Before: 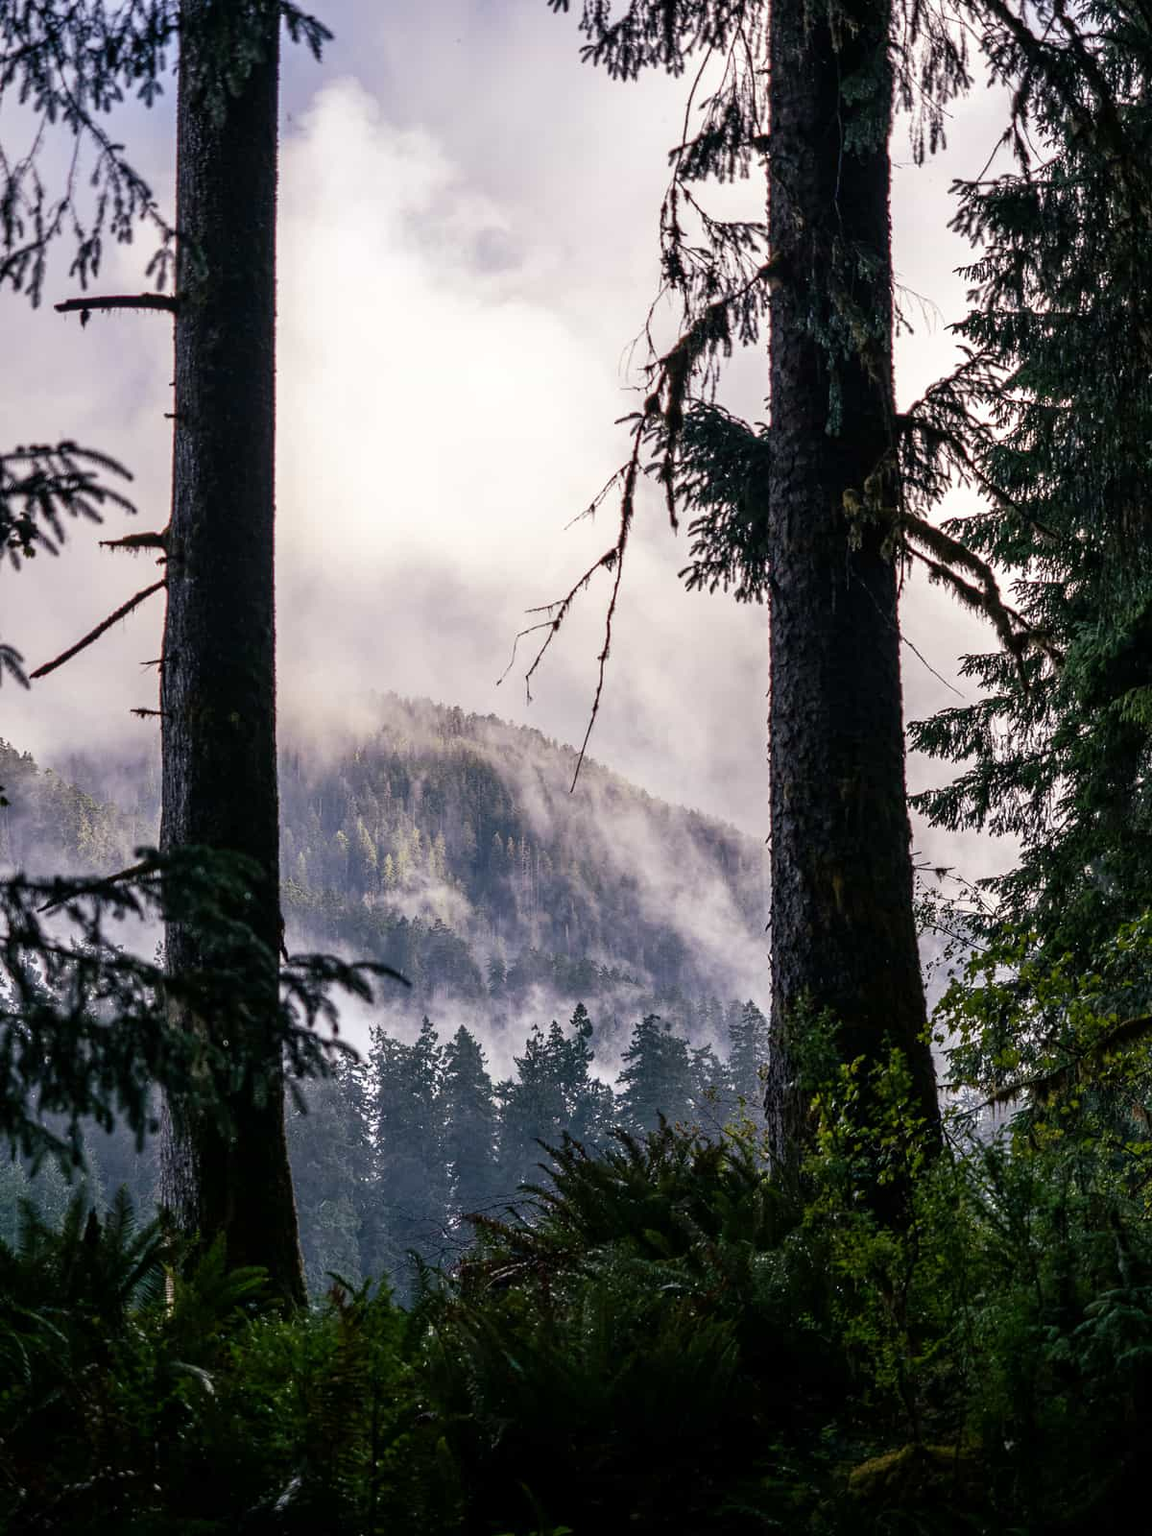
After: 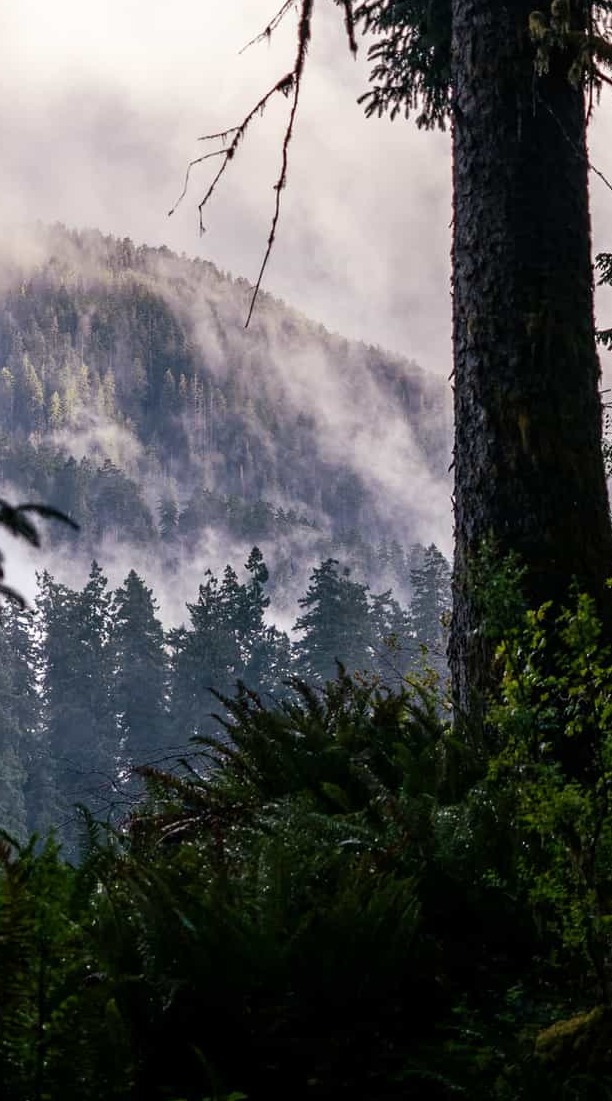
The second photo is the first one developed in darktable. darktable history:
exposure: compensate exposure bias true, compensate highlight preservation false
crop and rotate: left 29.155%, top 31.138%, right 19.84%
